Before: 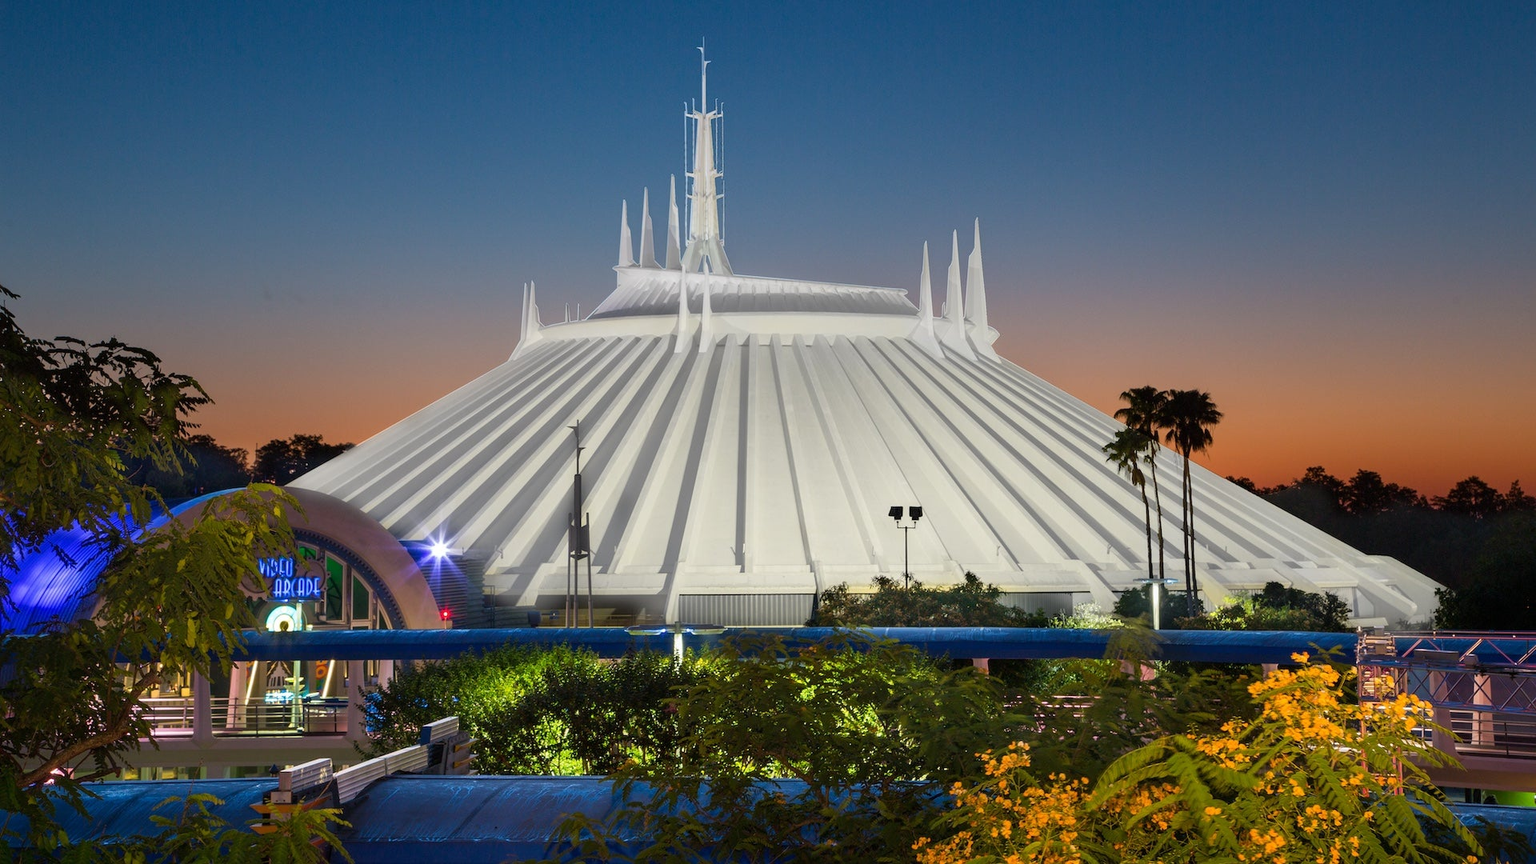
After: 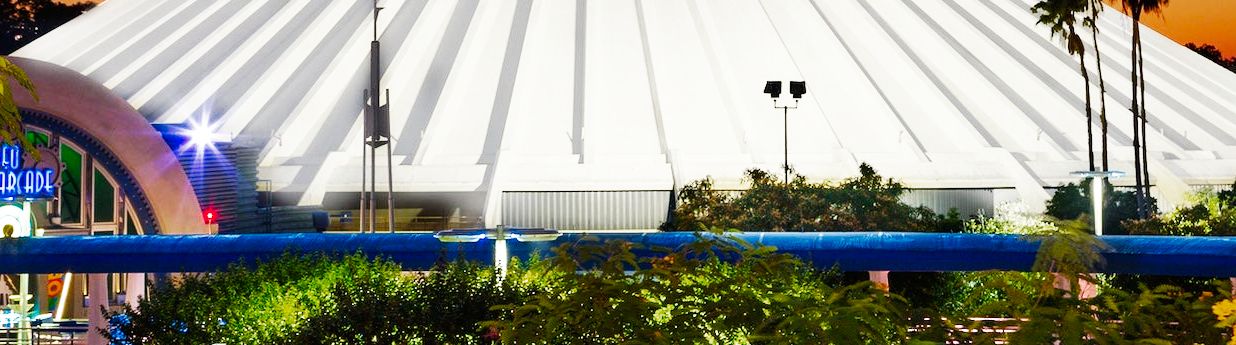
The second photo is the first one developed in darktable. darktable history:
exposure: compensate highlight preservation false
crop: left 18.091%, top 51.13%, right 17.525%, bottom 16.85%
color zones: curves: ch0 [(0, 0.425) (0.143, 0.422) (0.286, 0.42) (0.429, 0.419) (0.571, 0.419) (0.714, 0.42) (0.857, 0.422) (1, 0.425)]
base curve: curves: ch0 [(0, 0) (0.007, 0.004) (0.027, 0.03) (0.046, 0.07) (0.207, 0.54) (0.442, 0.872) (0.673, 0.972) (1, 1)], preserve colors none
